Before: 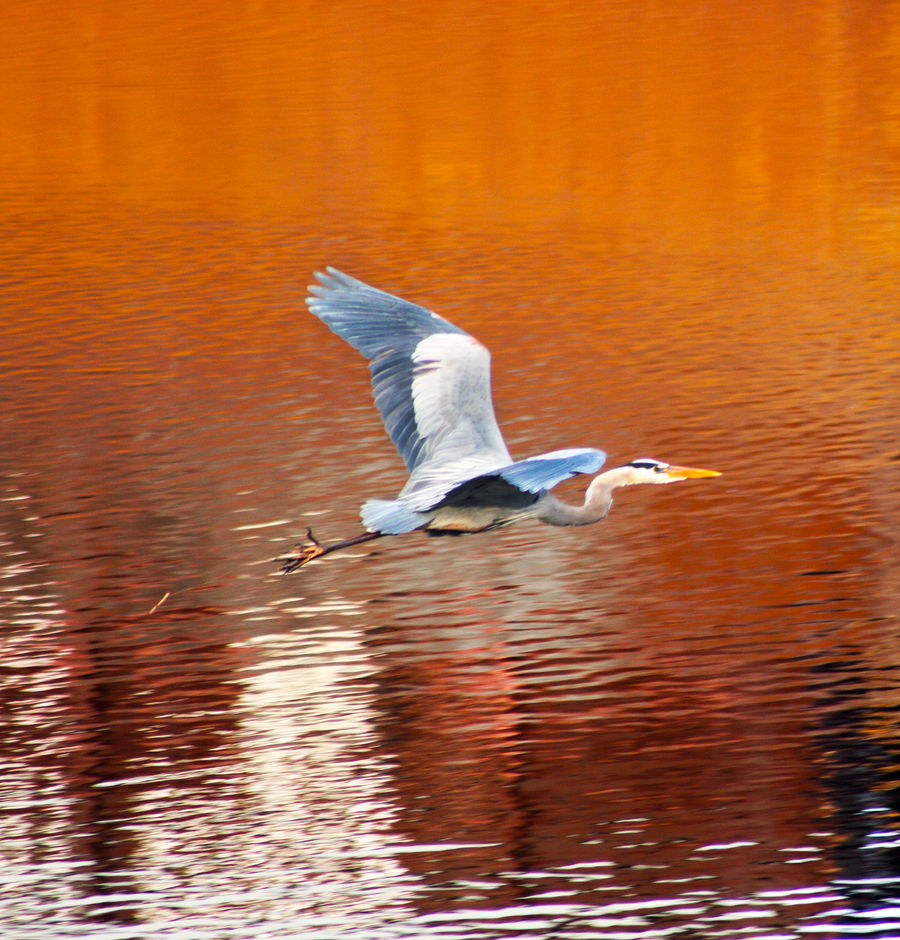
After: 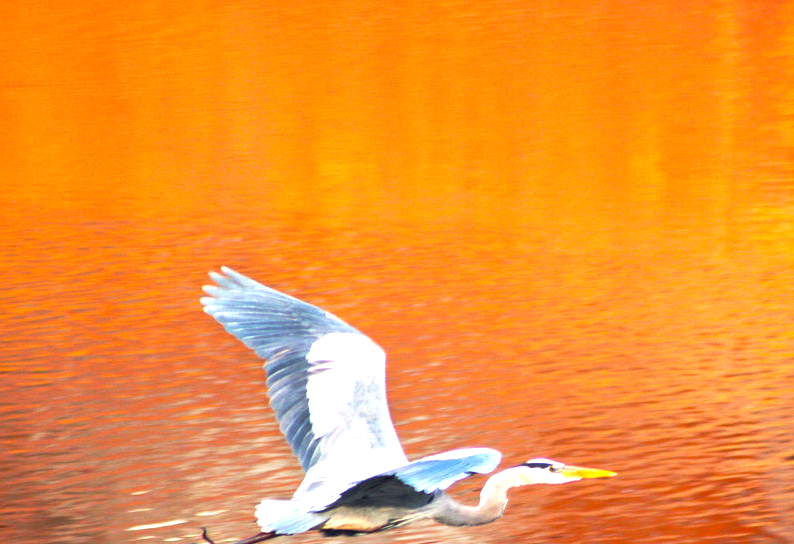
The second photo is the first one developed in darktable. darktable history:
crop and rotate: left 11.675%, bottom 42.102%
exposure: exposure 1 EV, compensate highlight preservation false
